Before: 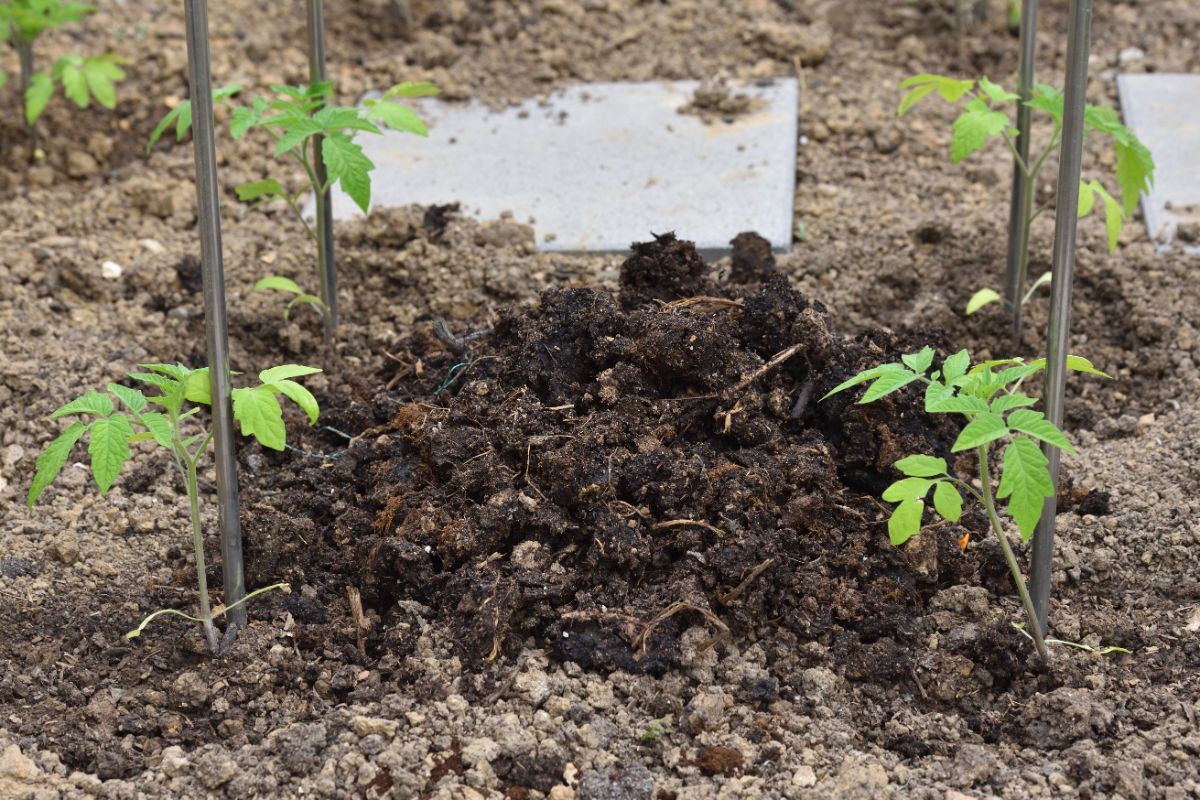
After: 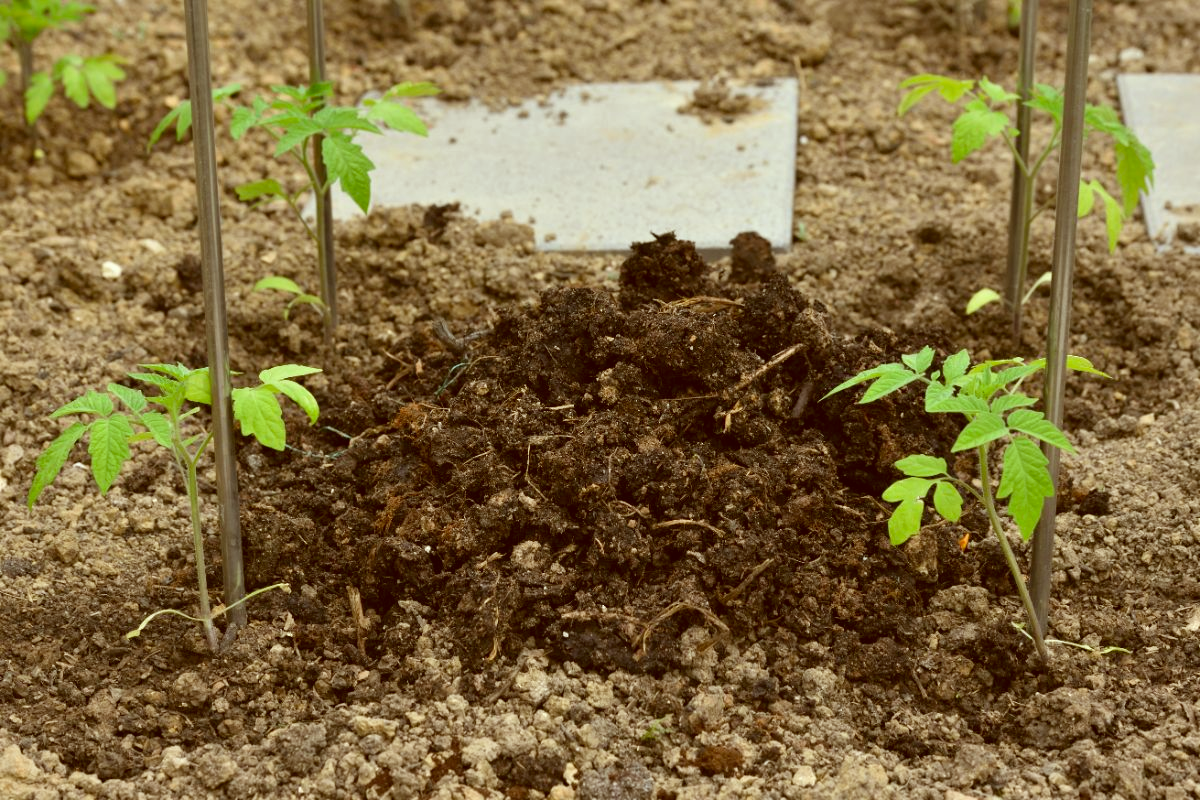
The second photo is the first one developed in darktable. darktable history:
color correction: highlights a* -5.45, highlights b* 9.8, shadows a* 9.62, shadows b* 24.43
